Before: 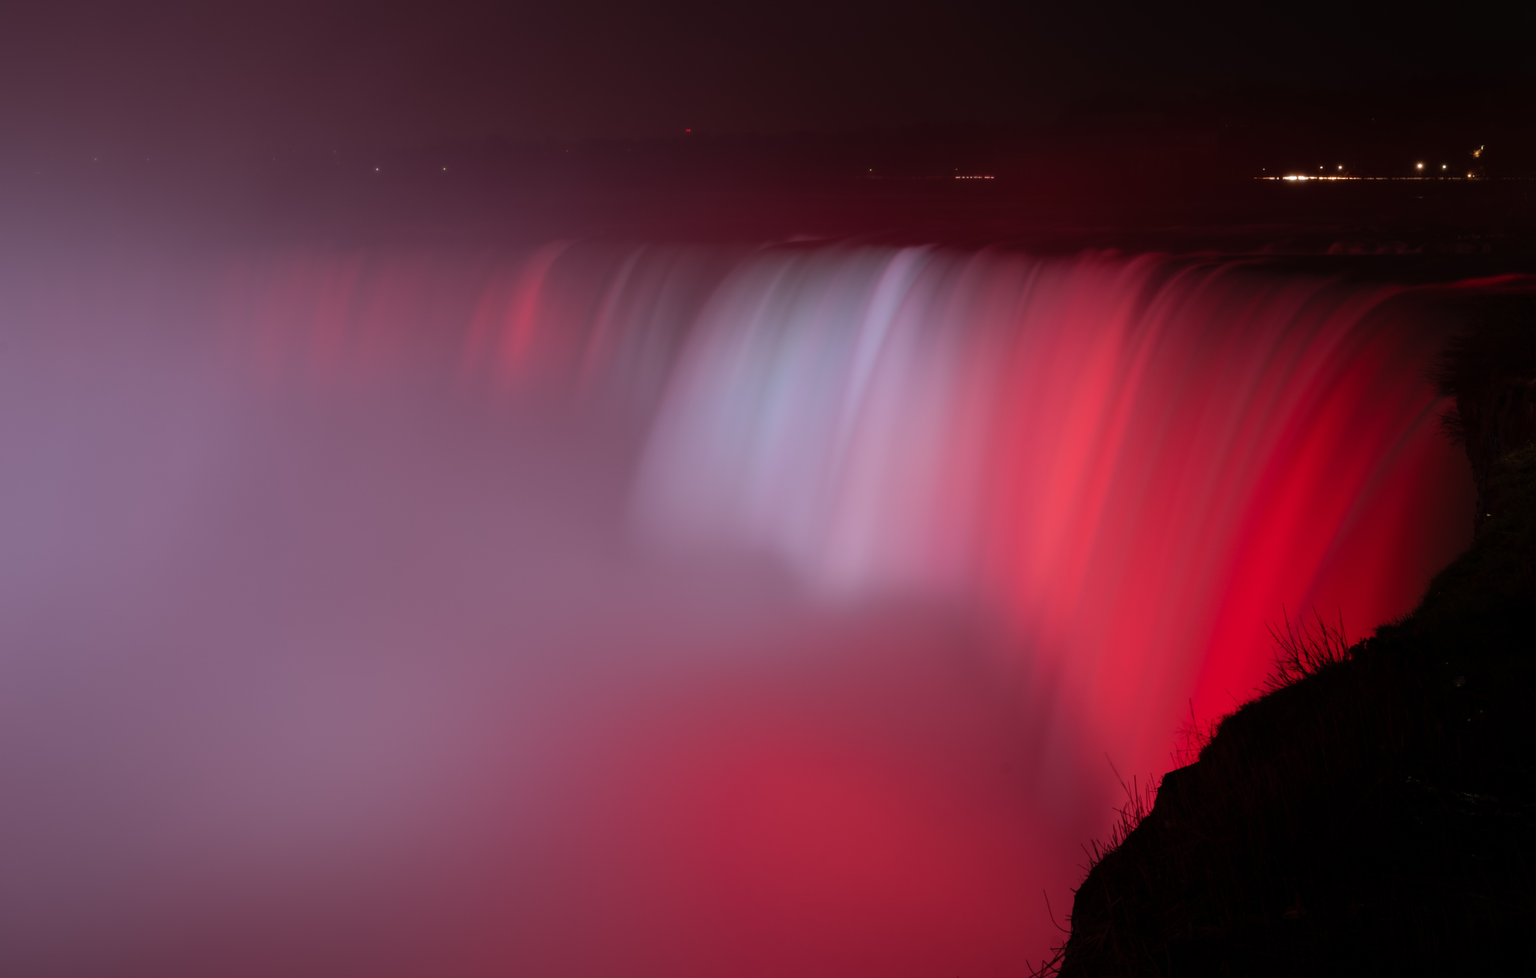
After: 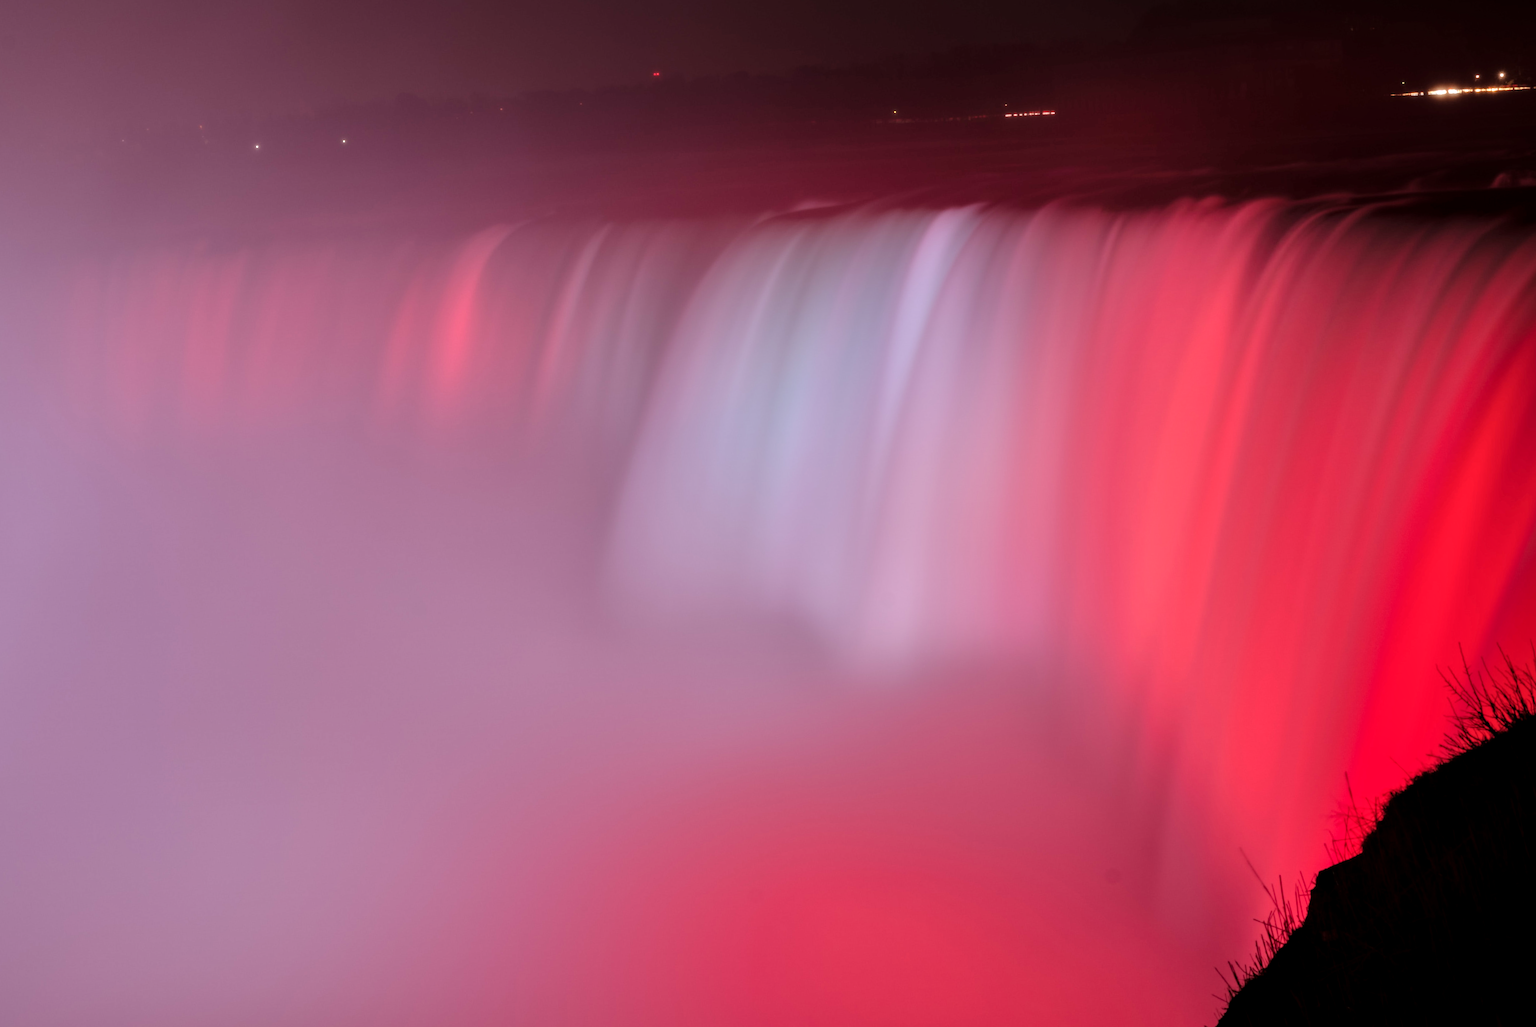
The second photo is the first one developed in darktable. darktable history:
base curve: curves: ch0 [(0, 0) (0.283, 0.295) (1, 1)], preserve colors none
local contrast: on, module defaults
rotate and perspective: rotation -3.18°, automatic cropping off
crop and rotate: left 11.831%, top 11.346%, right 13.429%, bottom 13.899%
tone equalizer: -7 EV 0.15 EV, -6 EV 0.6 EV, -5 EV 1.15 EV, -4 EV 1.33 EV, -3 EV 1.15 EV, -2 EV 0.6 EV, -1 EV 0.15 EV, mask exposure compensation -0.5 EV
